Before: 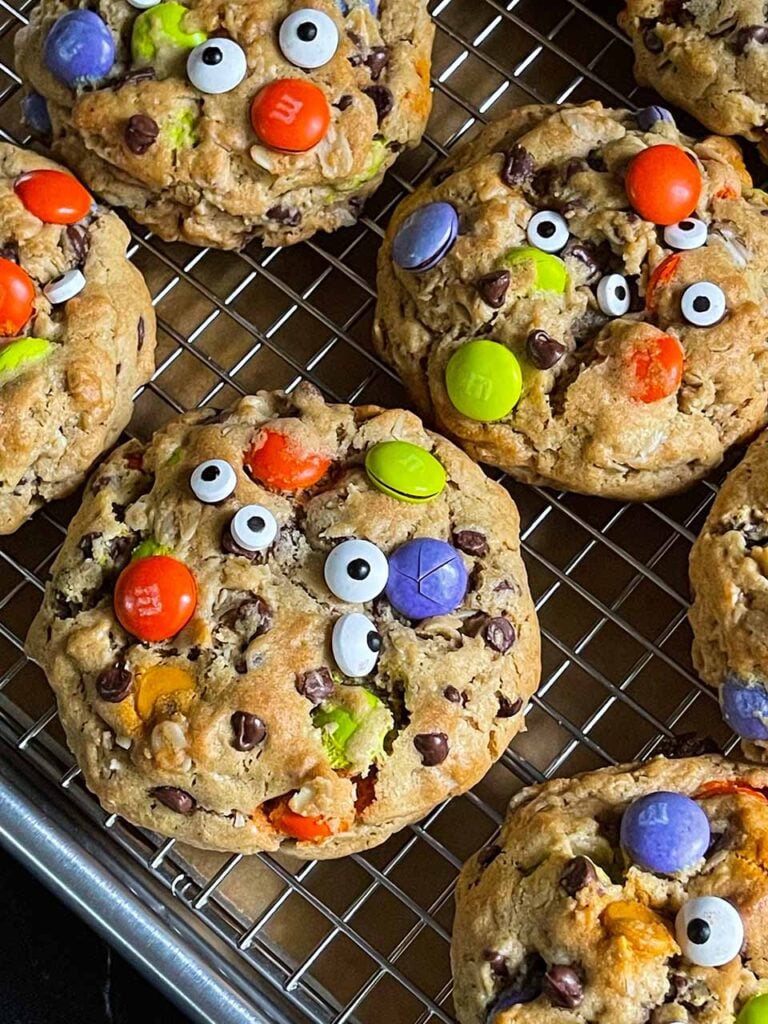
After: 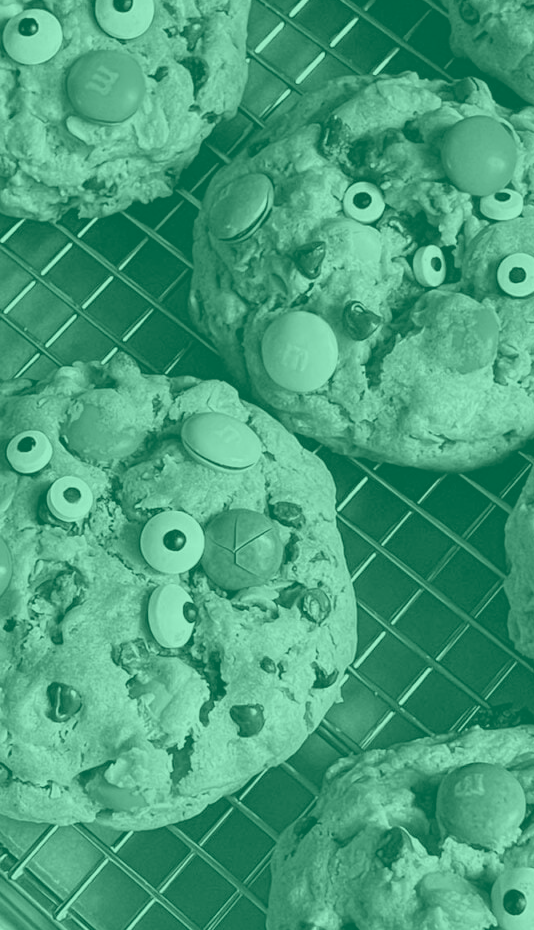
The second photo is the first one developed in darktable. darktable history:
exposure: exposure 0.178 EV, compensate exposure bias true, compensate highlight preservation false
crop and rotate: left 24.034%, top 2.838%, right 6.406%, bottom 6.299%
colorize: hue 147.6°, saturation 65%, lightness 21.64%
